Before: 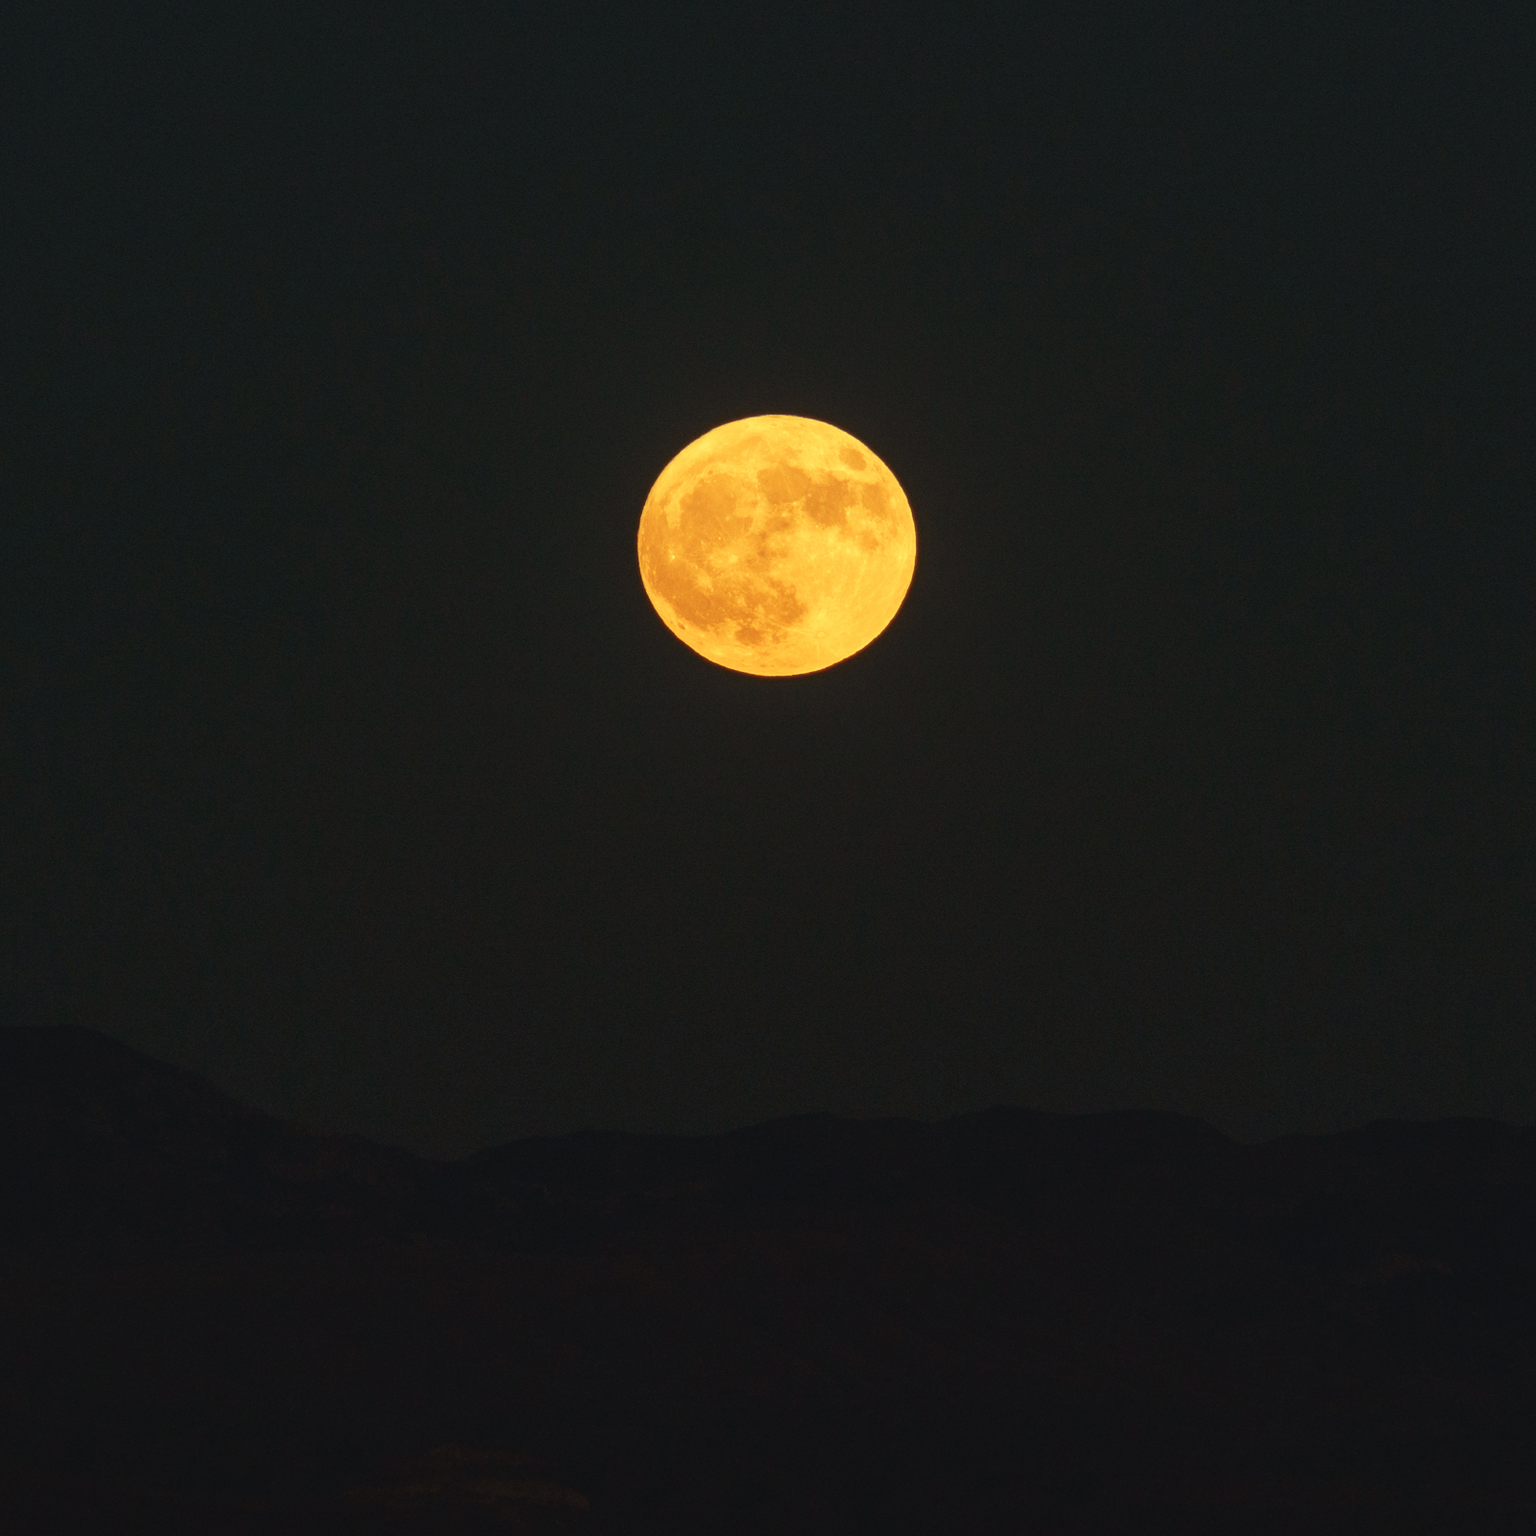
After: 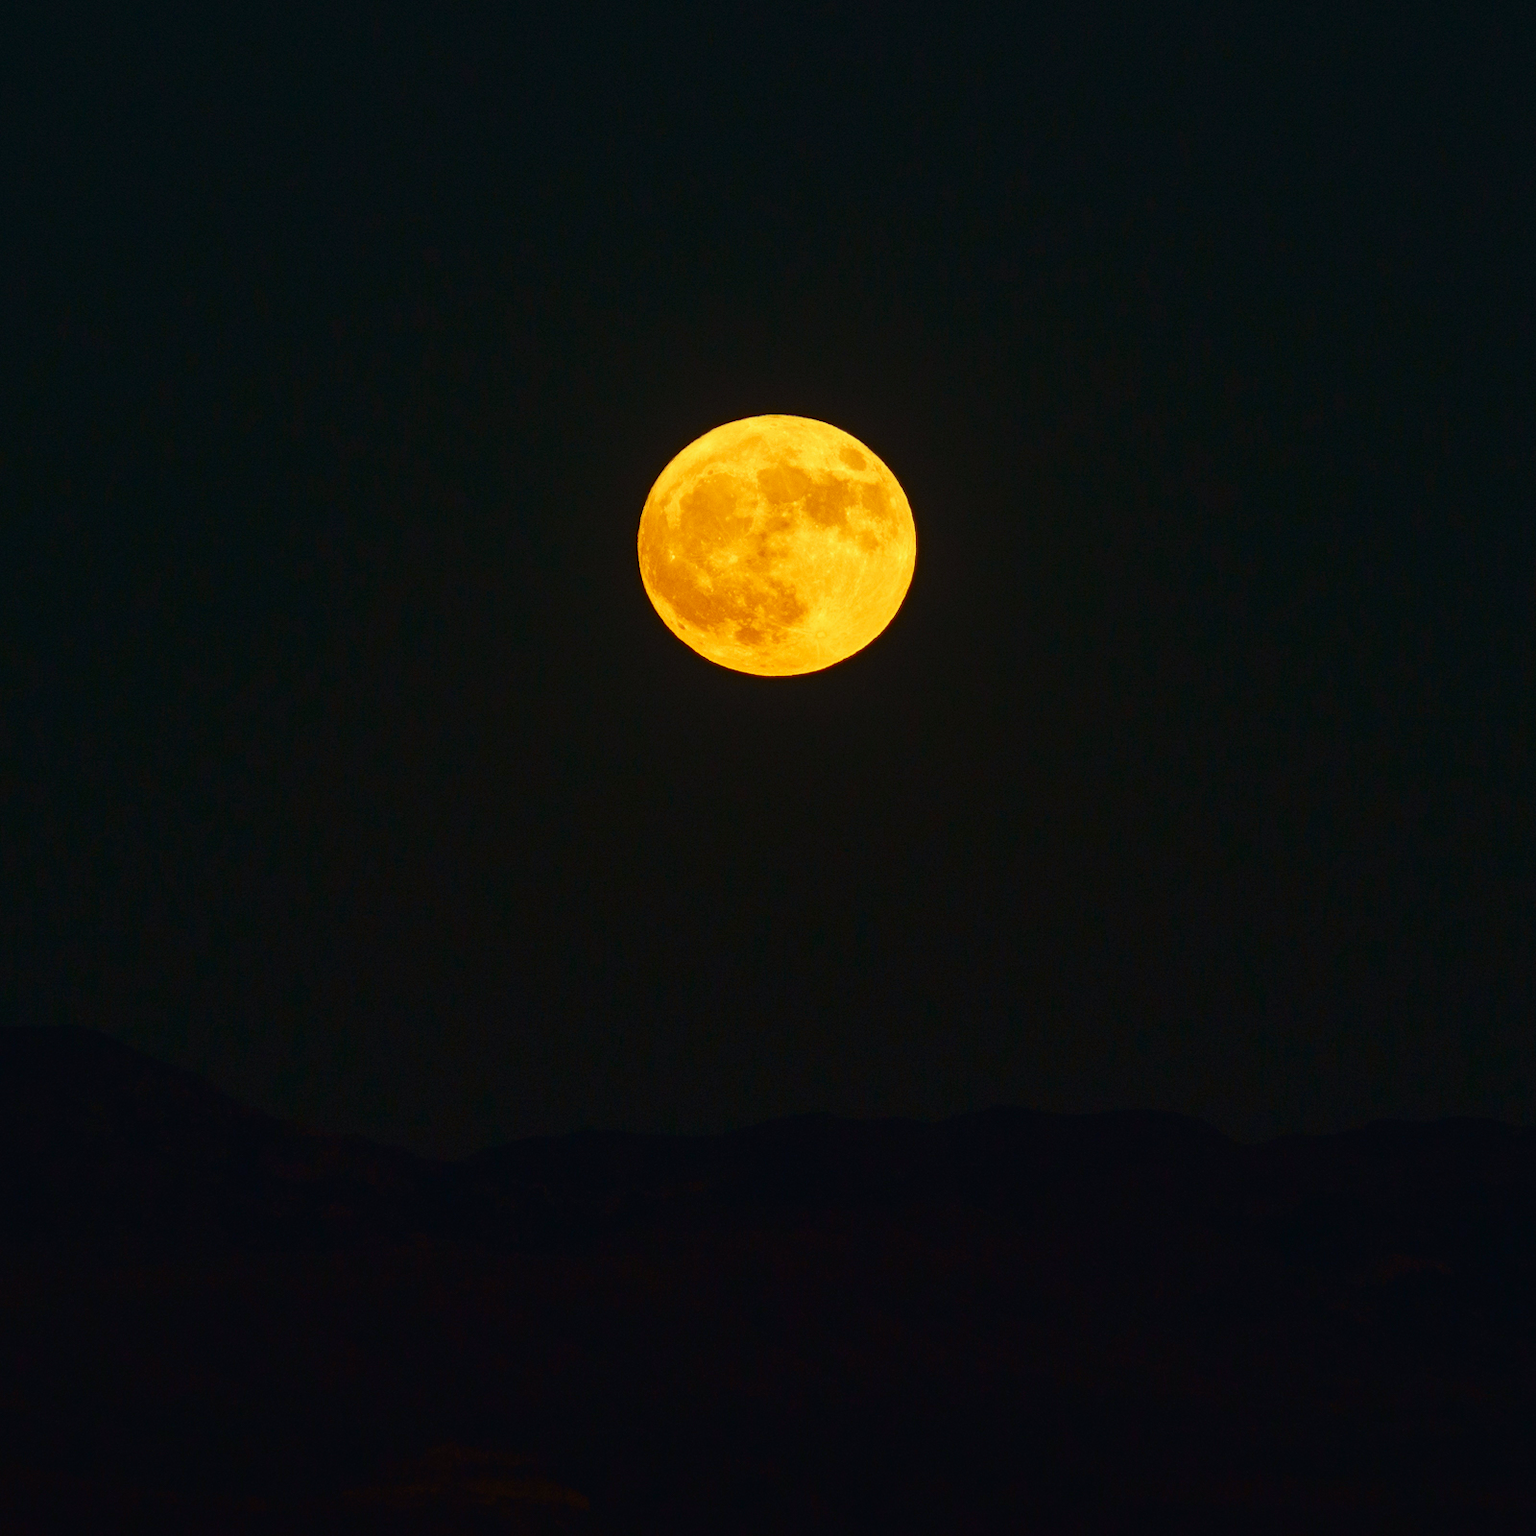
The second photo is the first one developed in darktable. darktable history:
white balance: red 0.984, blue 1.059
contrast brightness saturation: contrast 0.12, brightness -0.12, saturation 0.2
